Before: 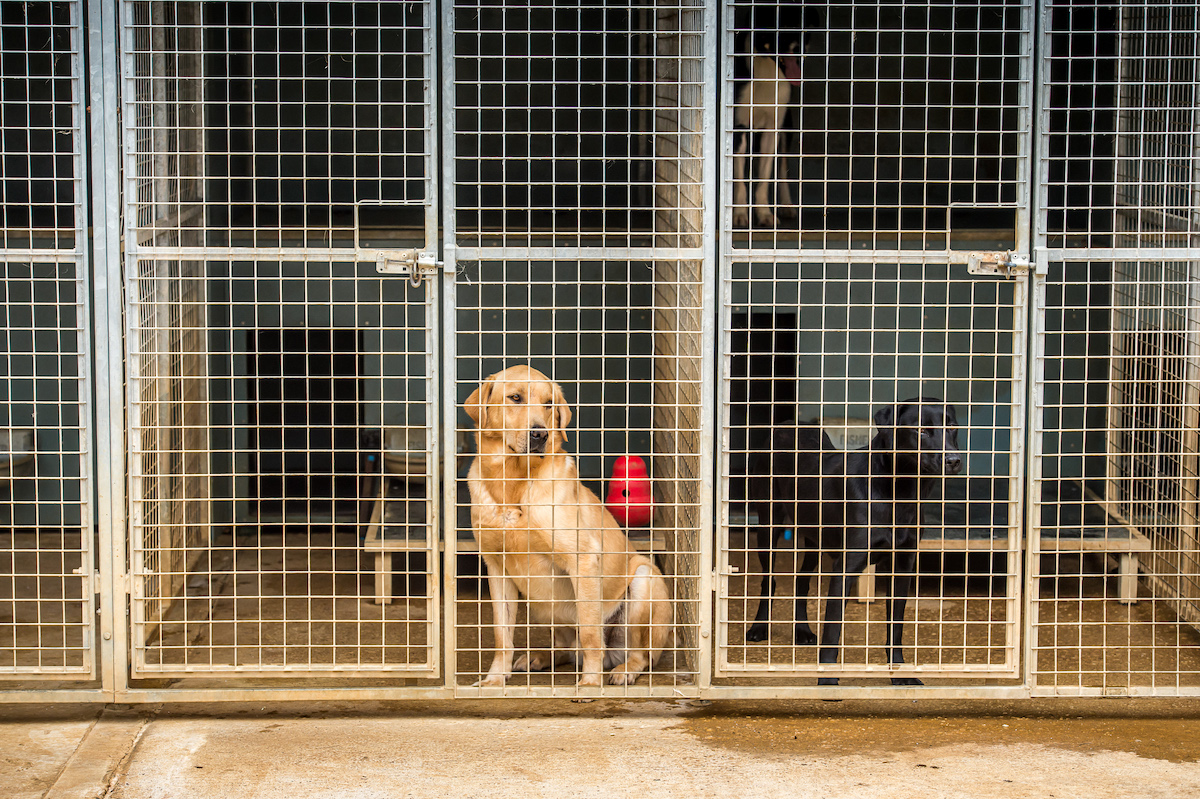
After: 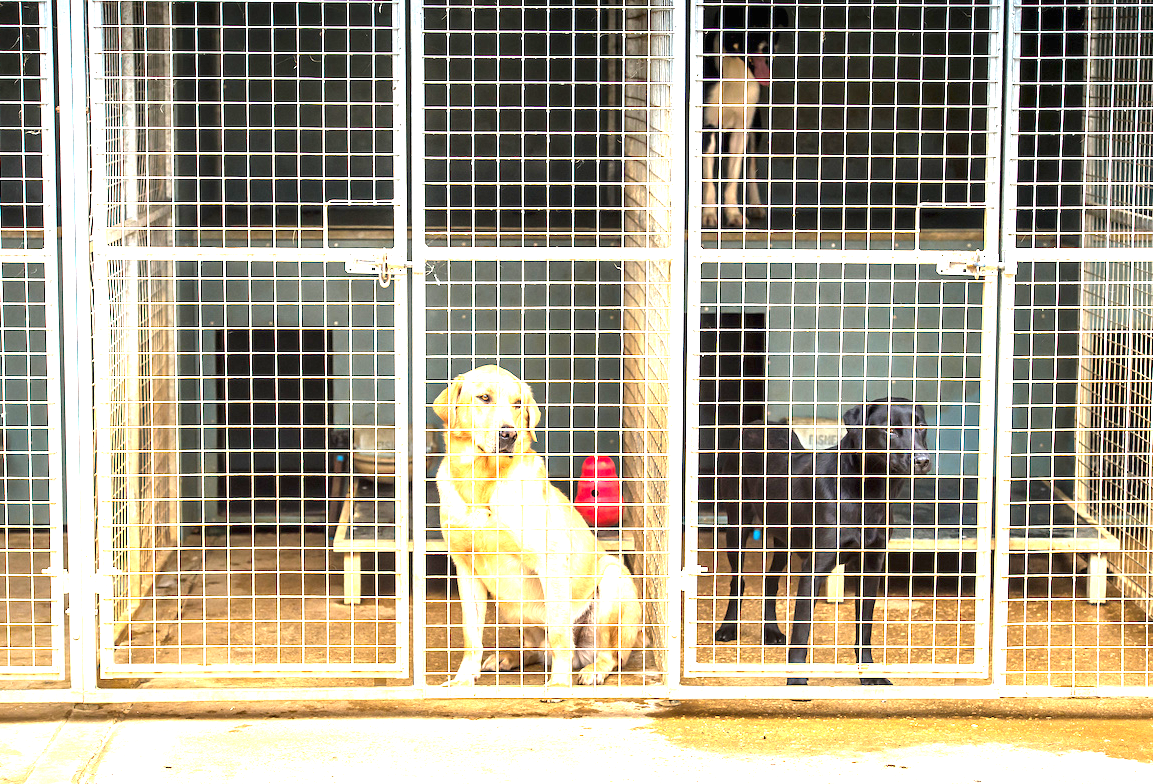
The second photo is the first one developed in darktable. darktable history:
crop and rotate: left 2.587%, right 1.321%, bottom 1.777%
exposure: black level correction 0, exposure 1.952 EV, compensate highlight preservation false
